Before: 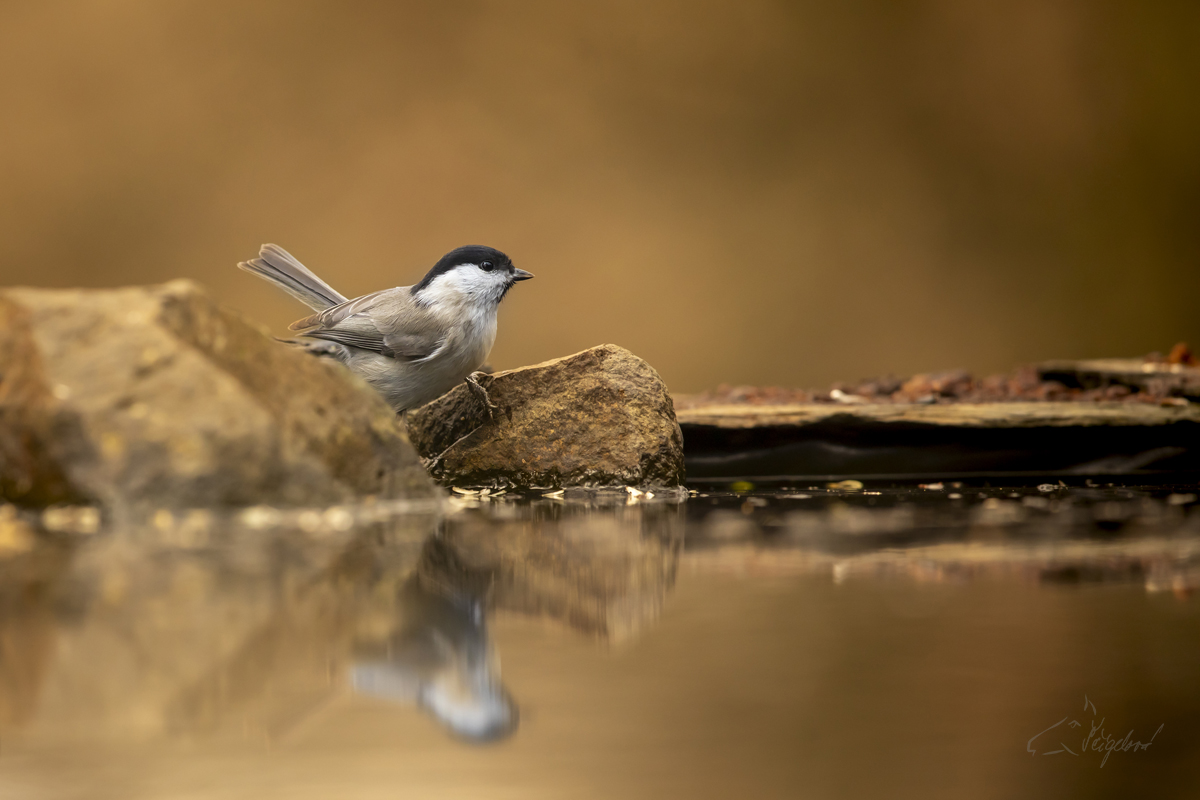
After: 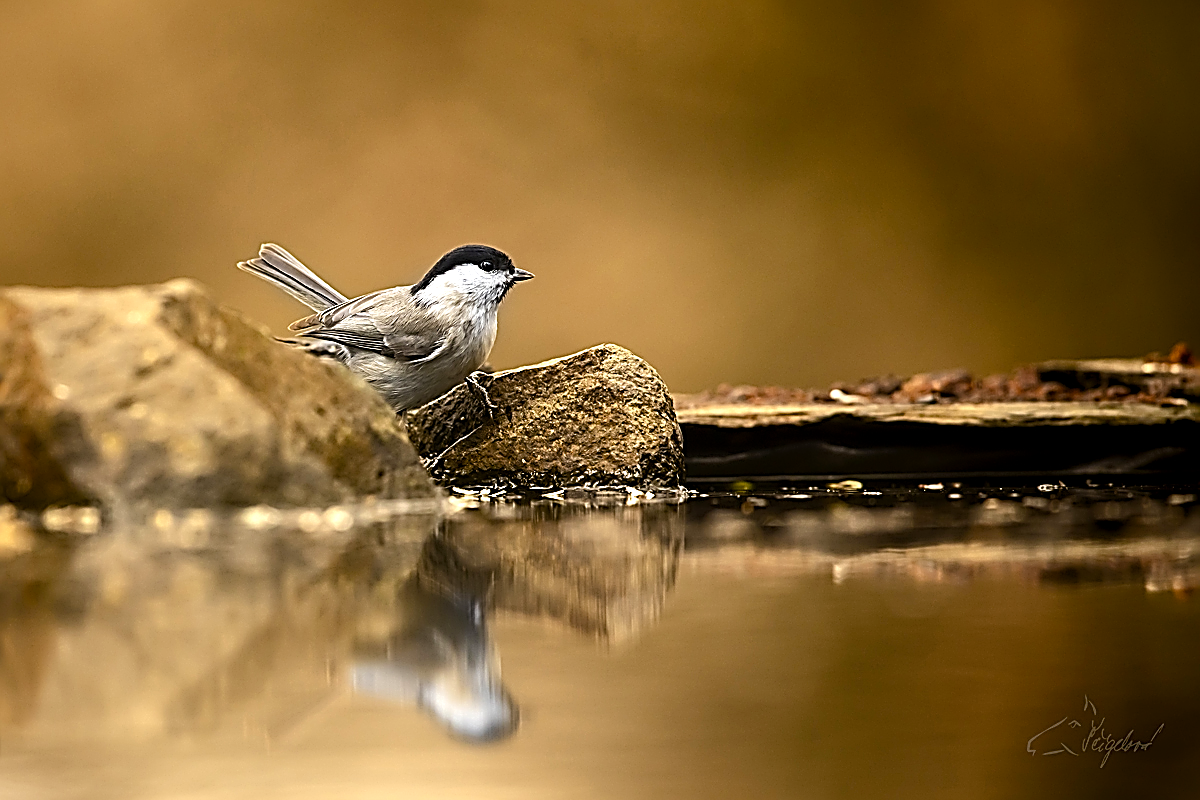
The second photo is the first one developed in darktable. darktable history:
sharpen: amount 2
color balance rgb: perceptual saturation grading › global saturation 20%, perceptual saturation grading › highlights -25%, perceptual saturation grading › shadows 25%
tone equalizer: -8 EV -0.75 EV, -7 EV -0.7 EV, -6 EV -0.6 EV, -5 EV -0.4 EV, -3 EV 0.4 EV, -2 EV 0.6 EV, -1 EV 0.7 EV, +0 EV 0.75 EV, edges refinement/feathering 500, mask exposure compensation -1.57 EV, preserve details no
